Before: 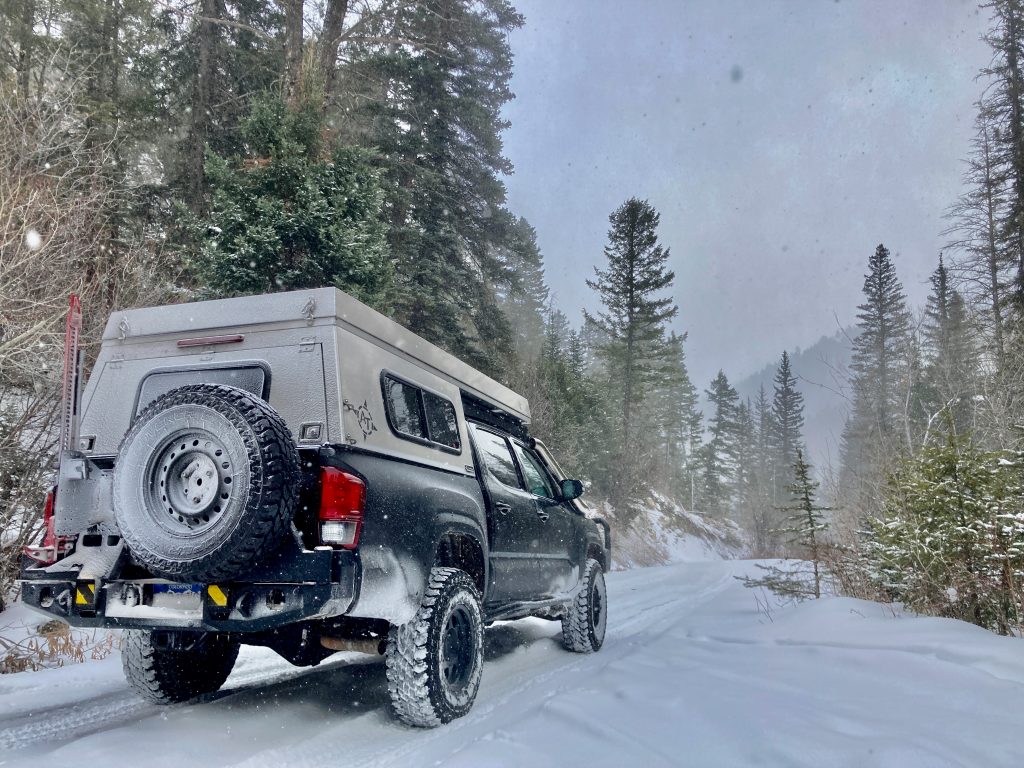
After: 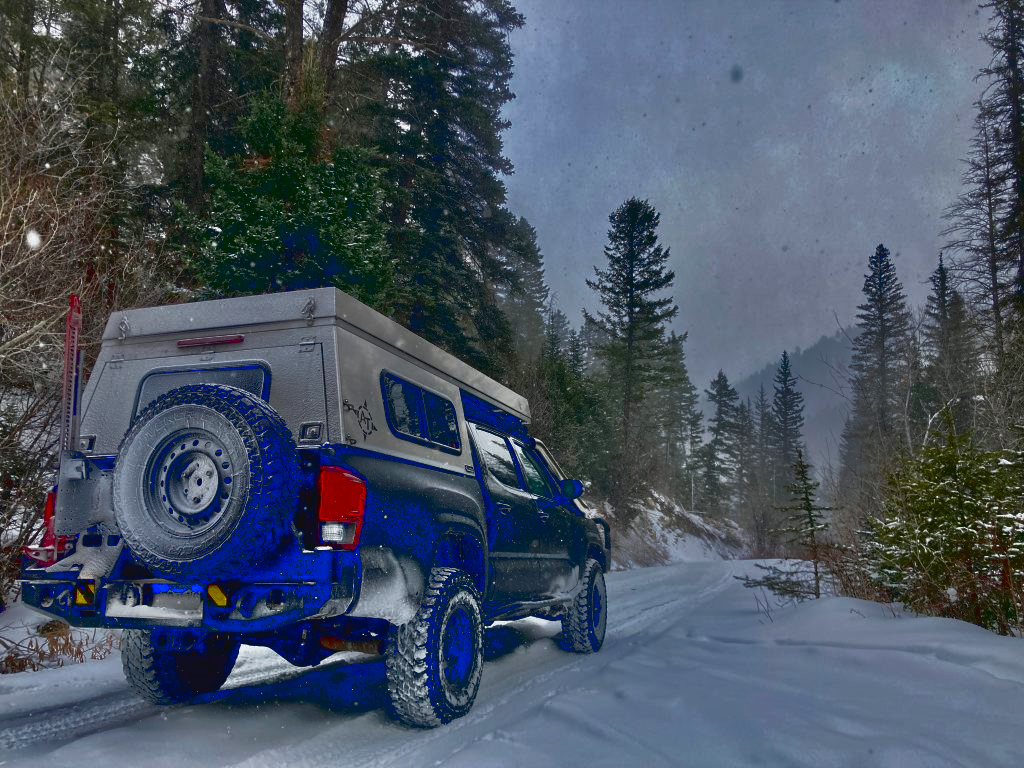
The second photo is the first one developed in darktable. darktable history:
contrast brightness saturation: contrast 0.09, brightness -0.59, saturation 0.17
tone curve: curves: ch0 [(0, 0.042) (0.129, 0.18) (0.501, 0.497) (1, 1)], color space Lab, linked channels, preserve colors none
